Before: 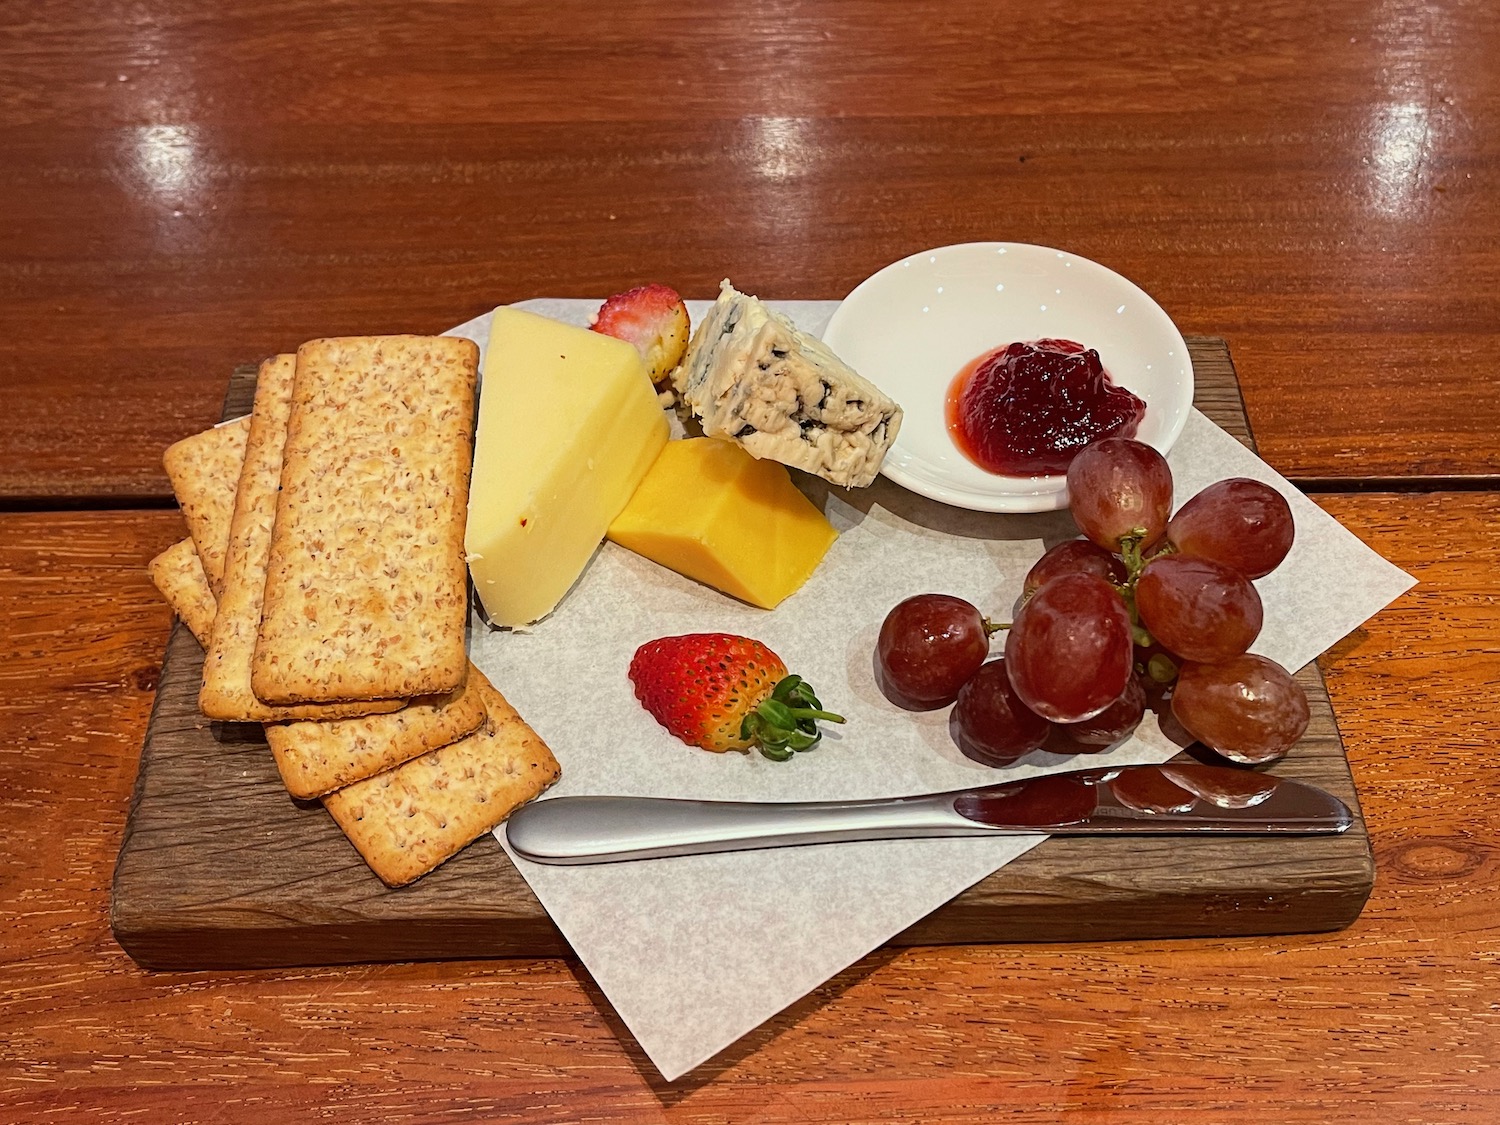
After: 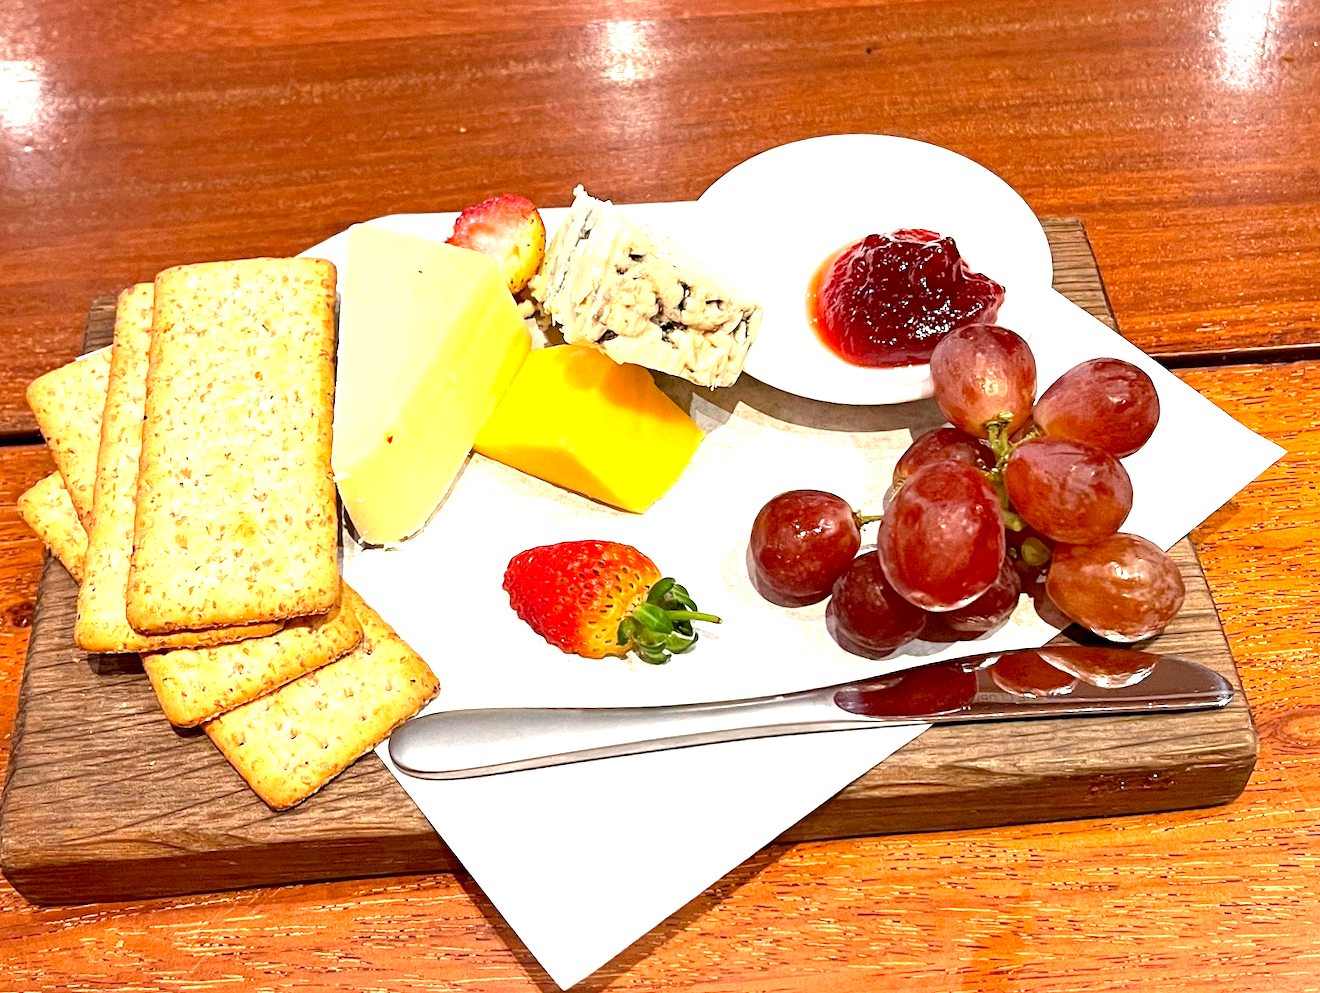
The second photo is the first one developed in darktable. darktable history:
crop and rotate: angle 2.98°, left 6.019%, top 5.707%
exposure: black level correction 0, exposure 1.463 EV, compensate exposure bias true, compensate highlight preservation false
